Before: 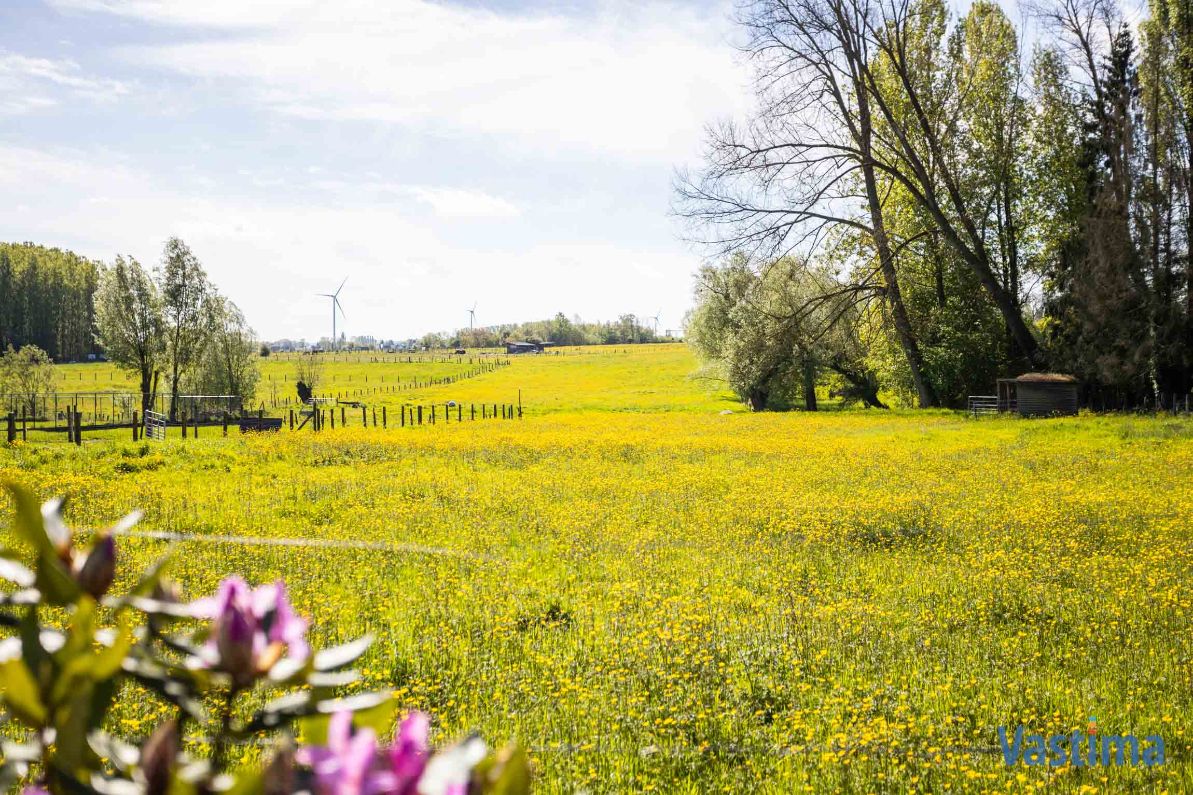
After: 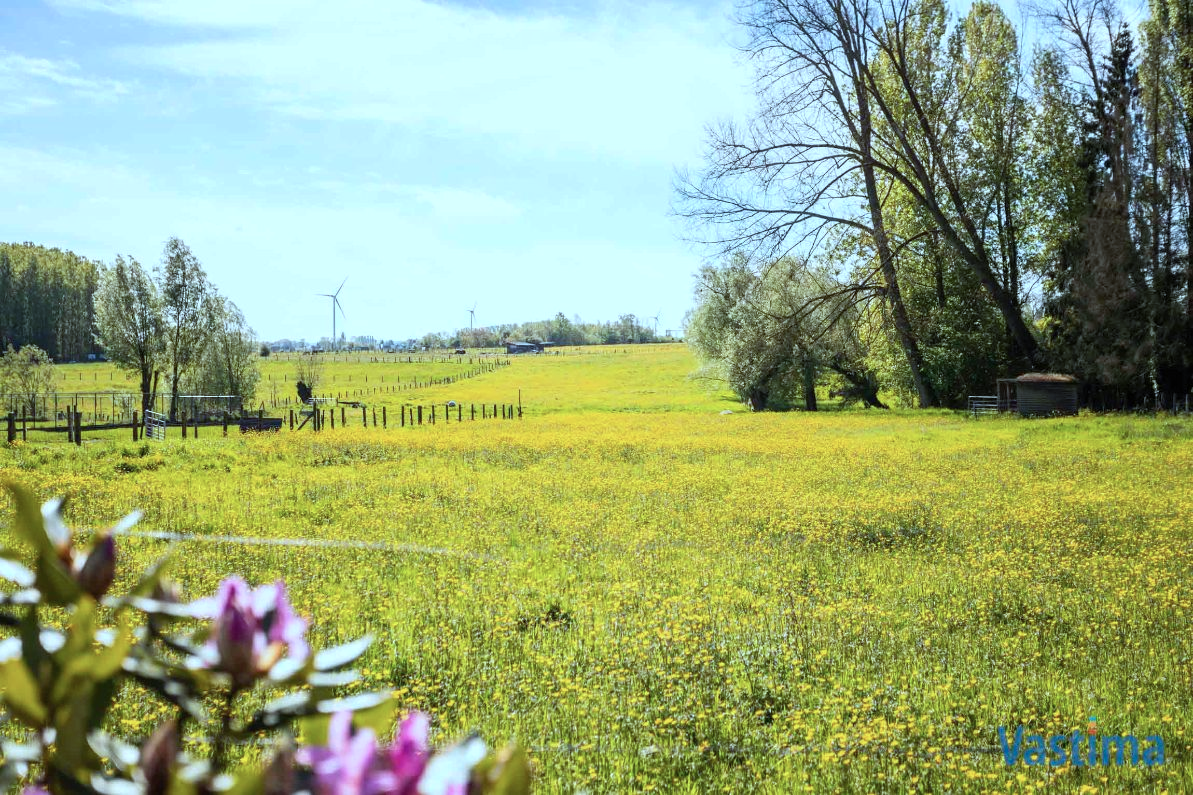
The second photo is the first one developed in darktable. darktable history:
color correction: highlights a* -10.39, highlights b* -18.84
